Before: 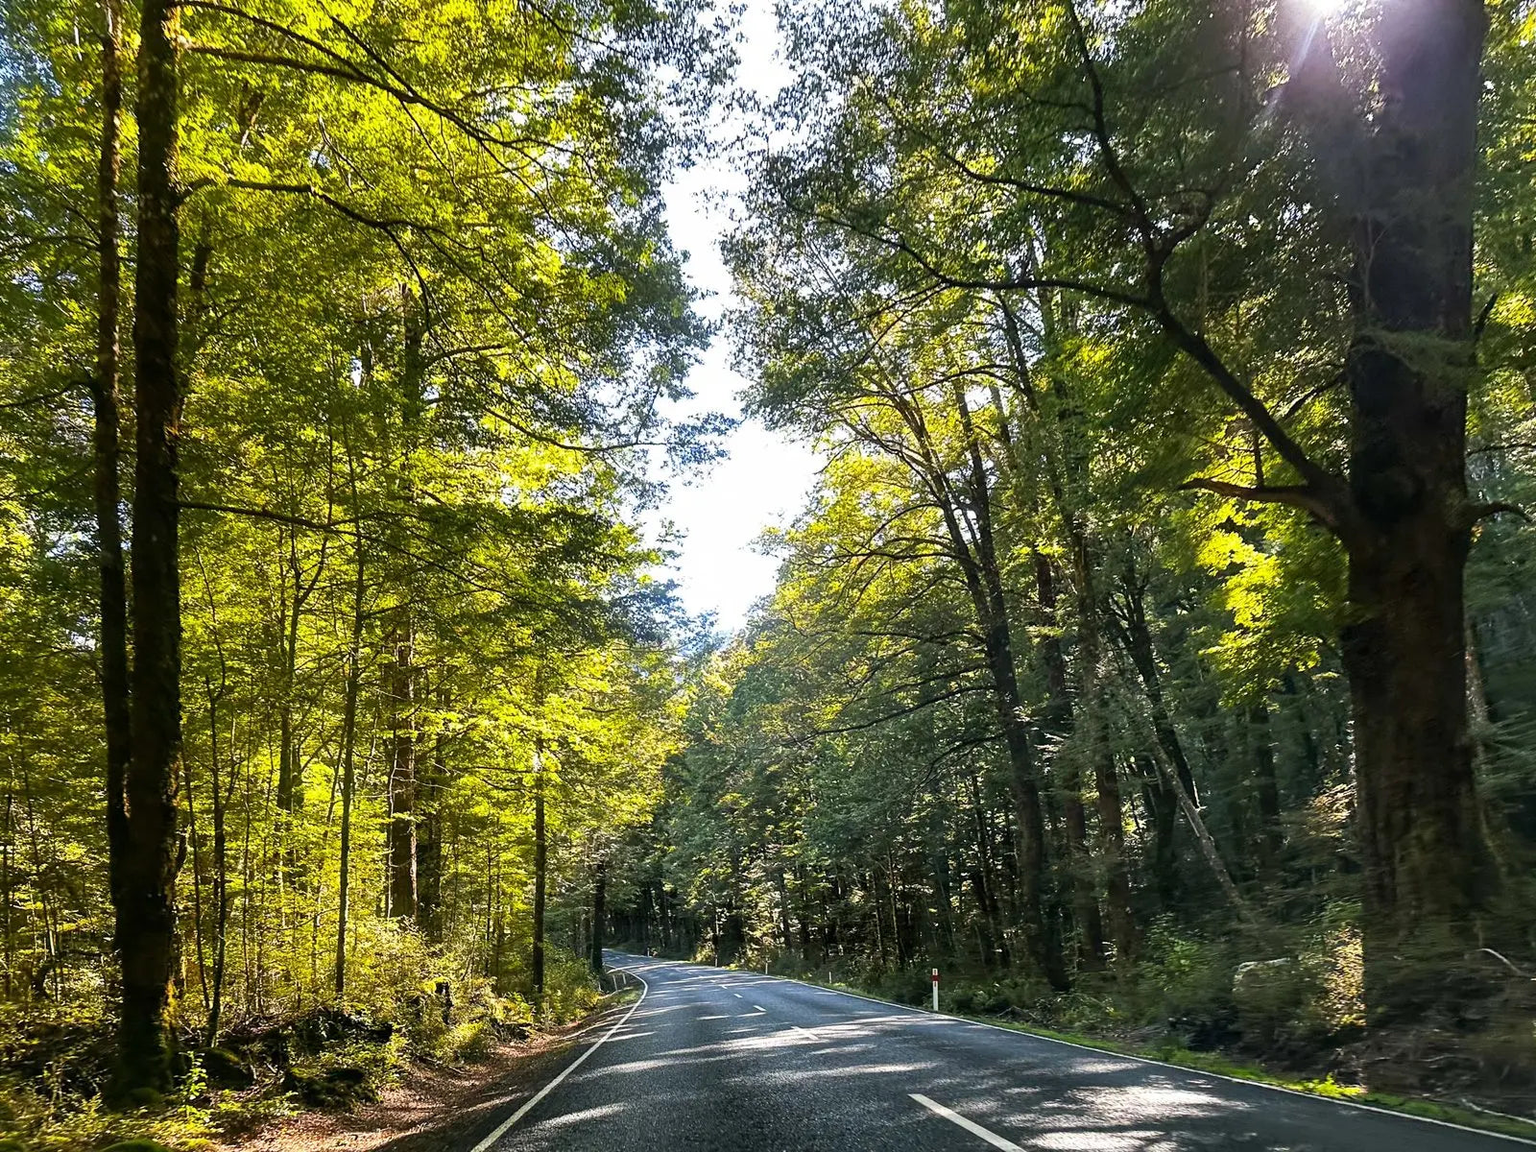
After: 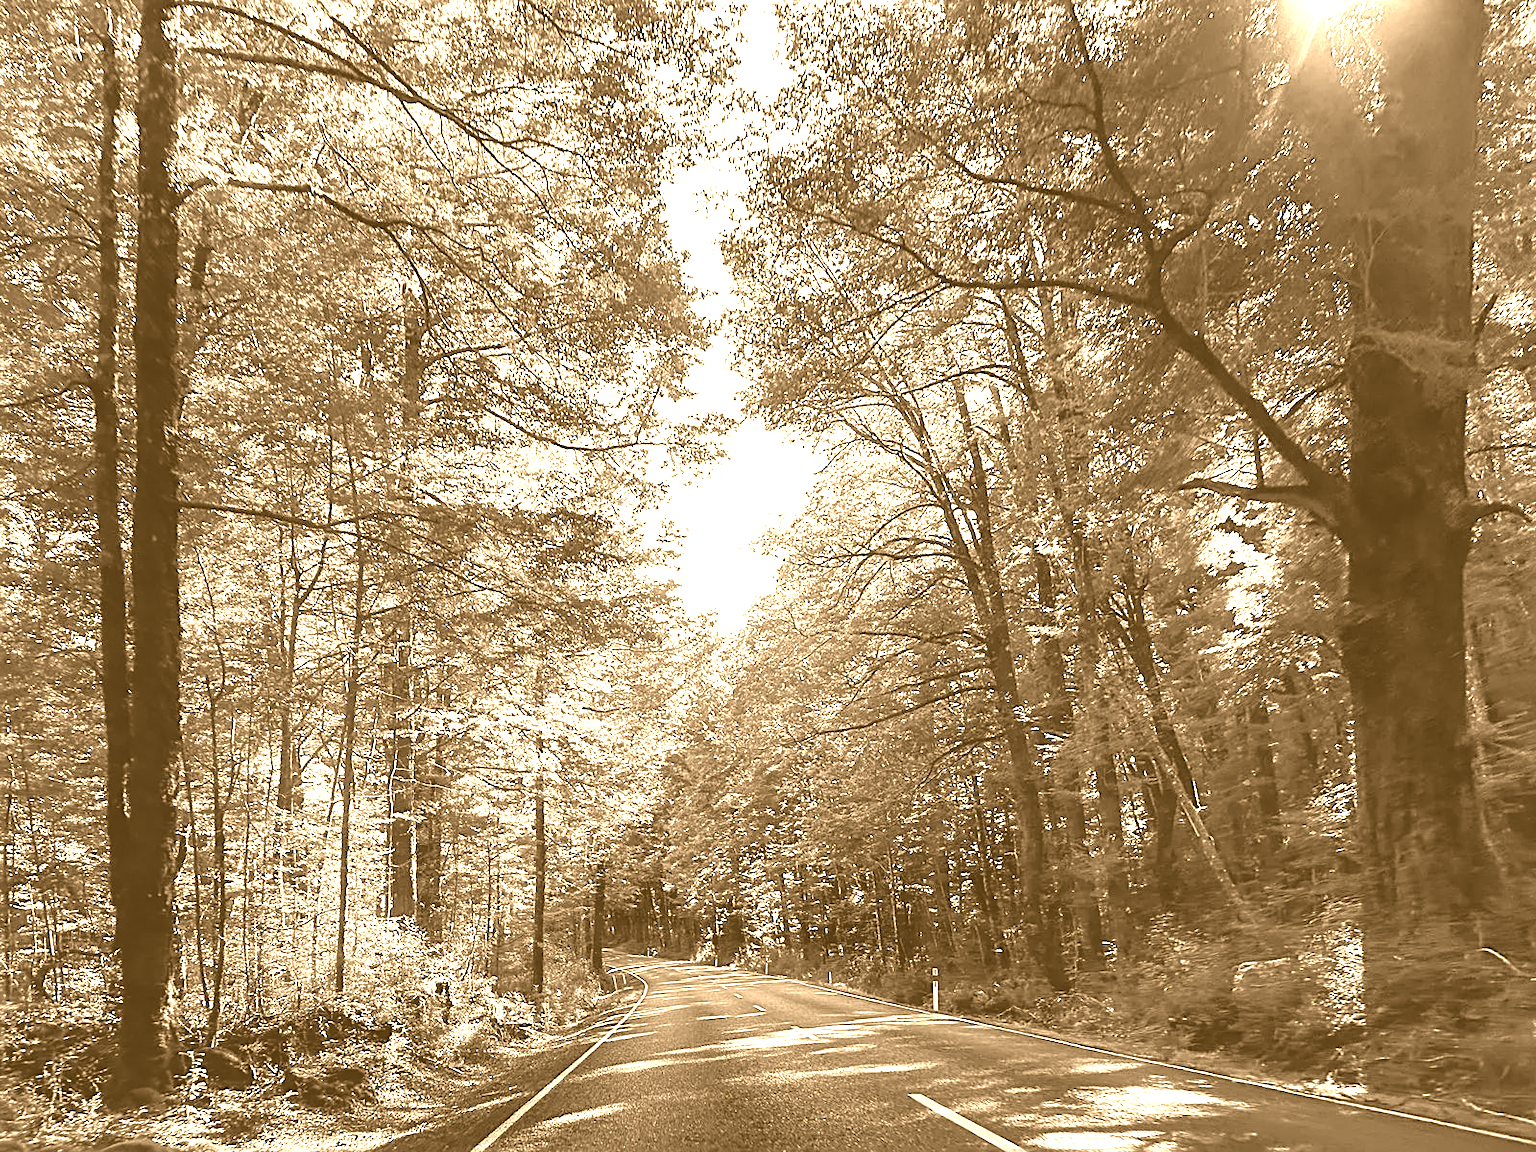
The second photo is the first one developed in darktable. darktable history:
colorize: hue 28.8°, source mix 100%
sharpen: on, module defaults
